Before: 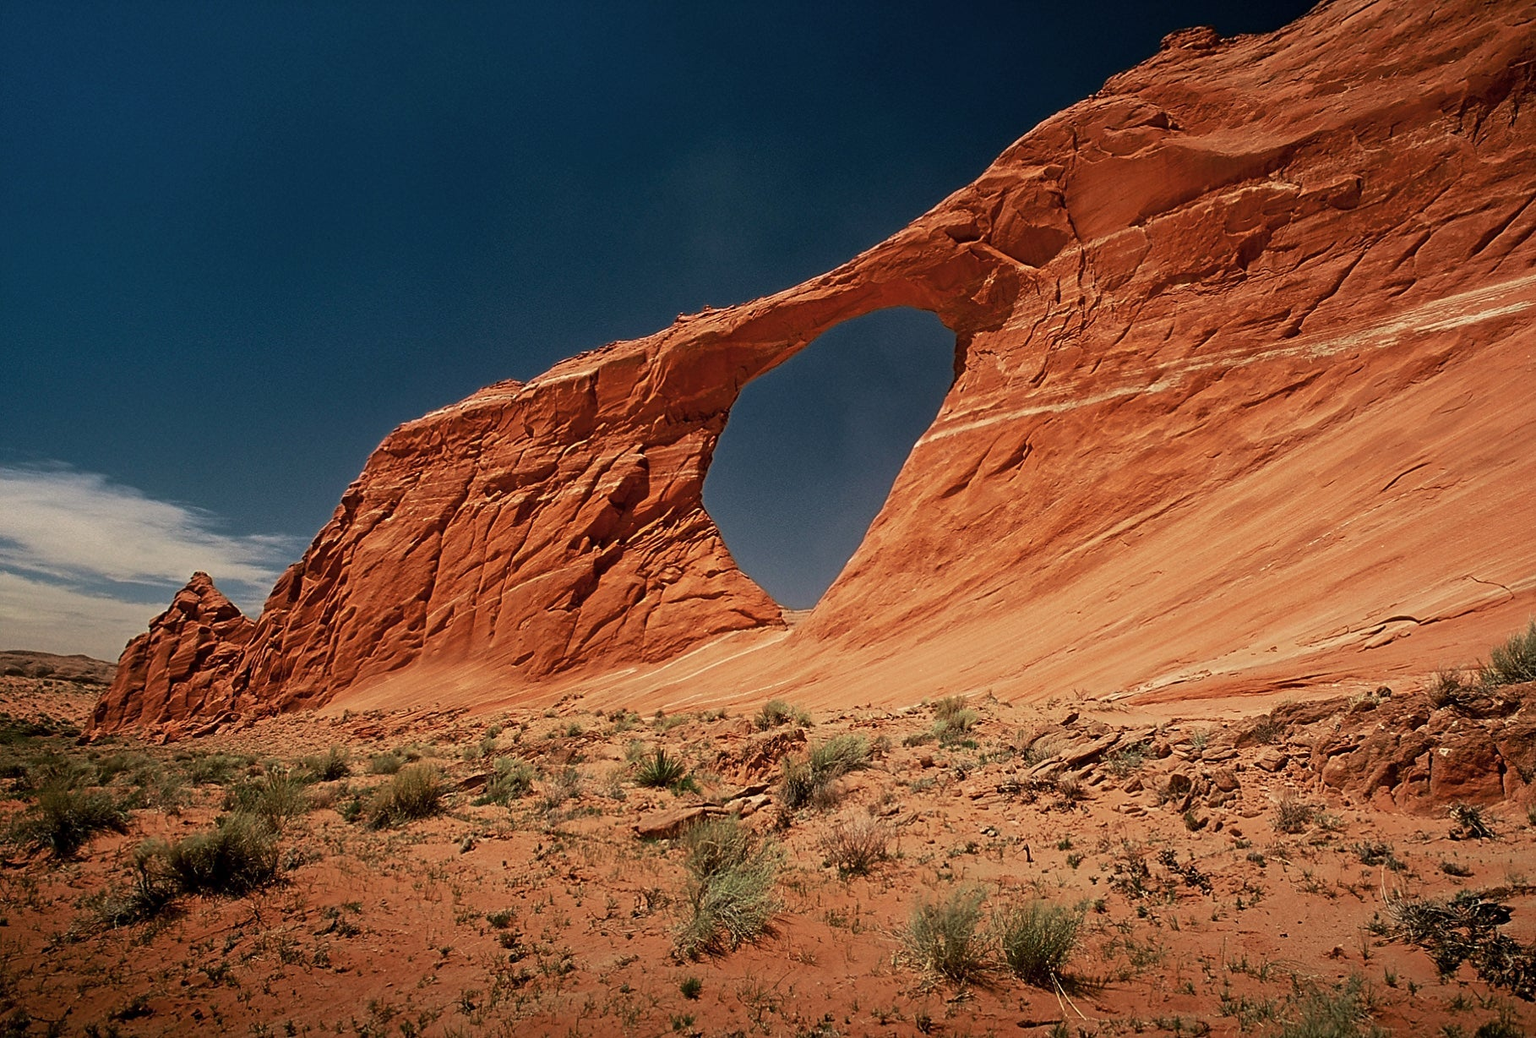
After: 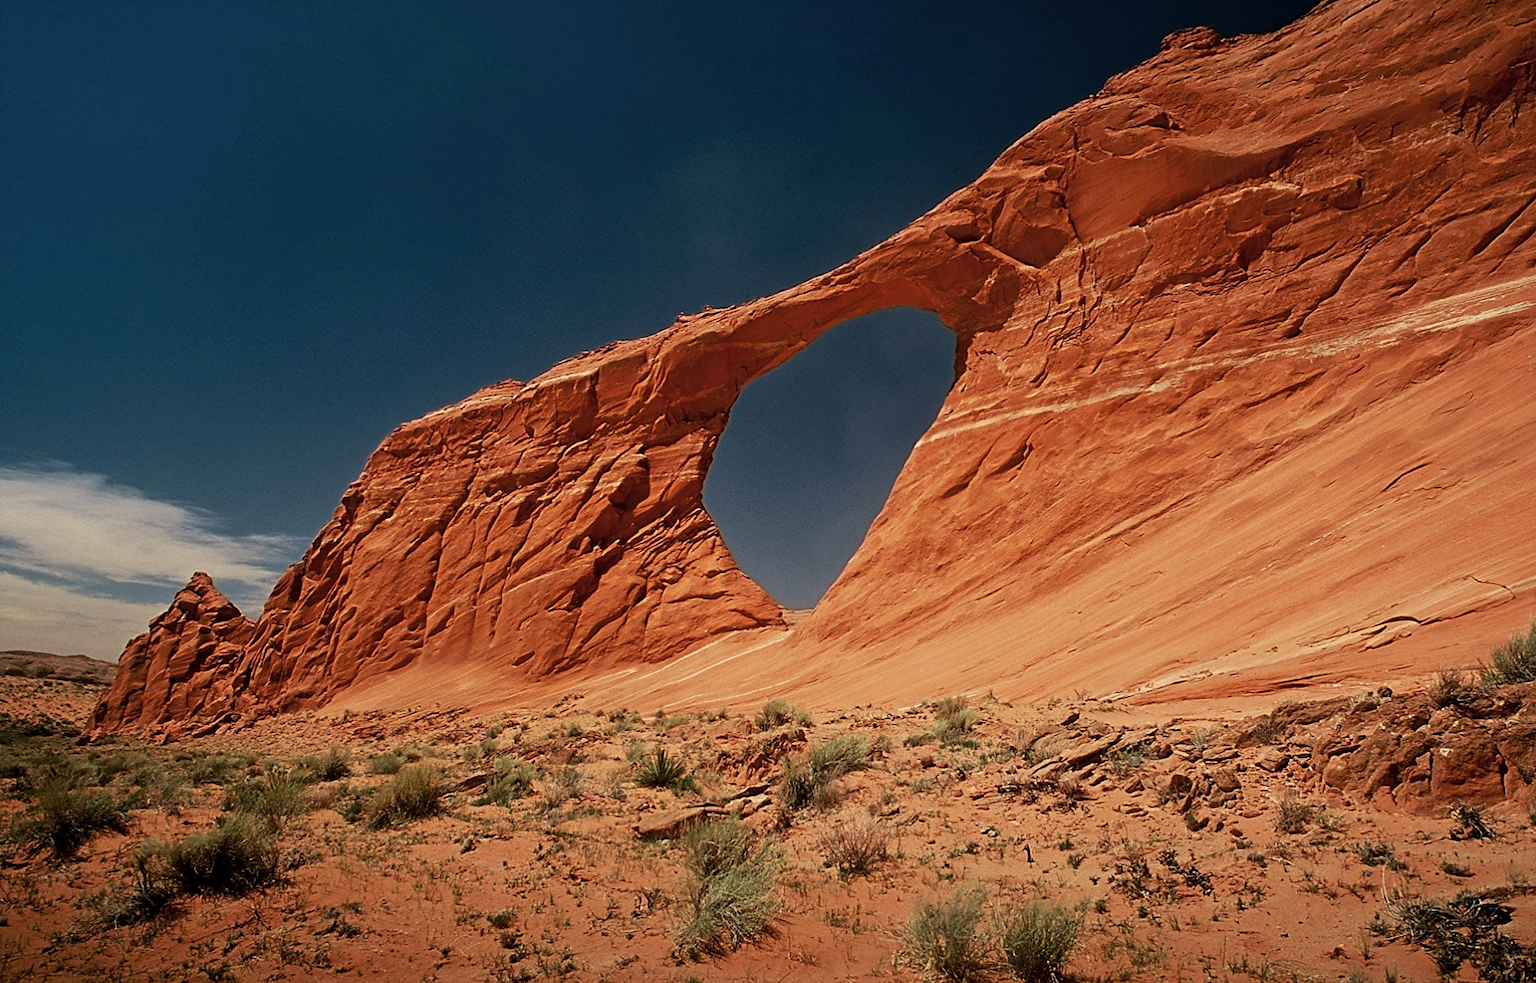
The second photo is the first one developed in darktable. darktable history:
color calibration: x 0.343, y 0.357, temperature 5120.96 K
crop and rotate: top 0.013%, bottom 5.166%
